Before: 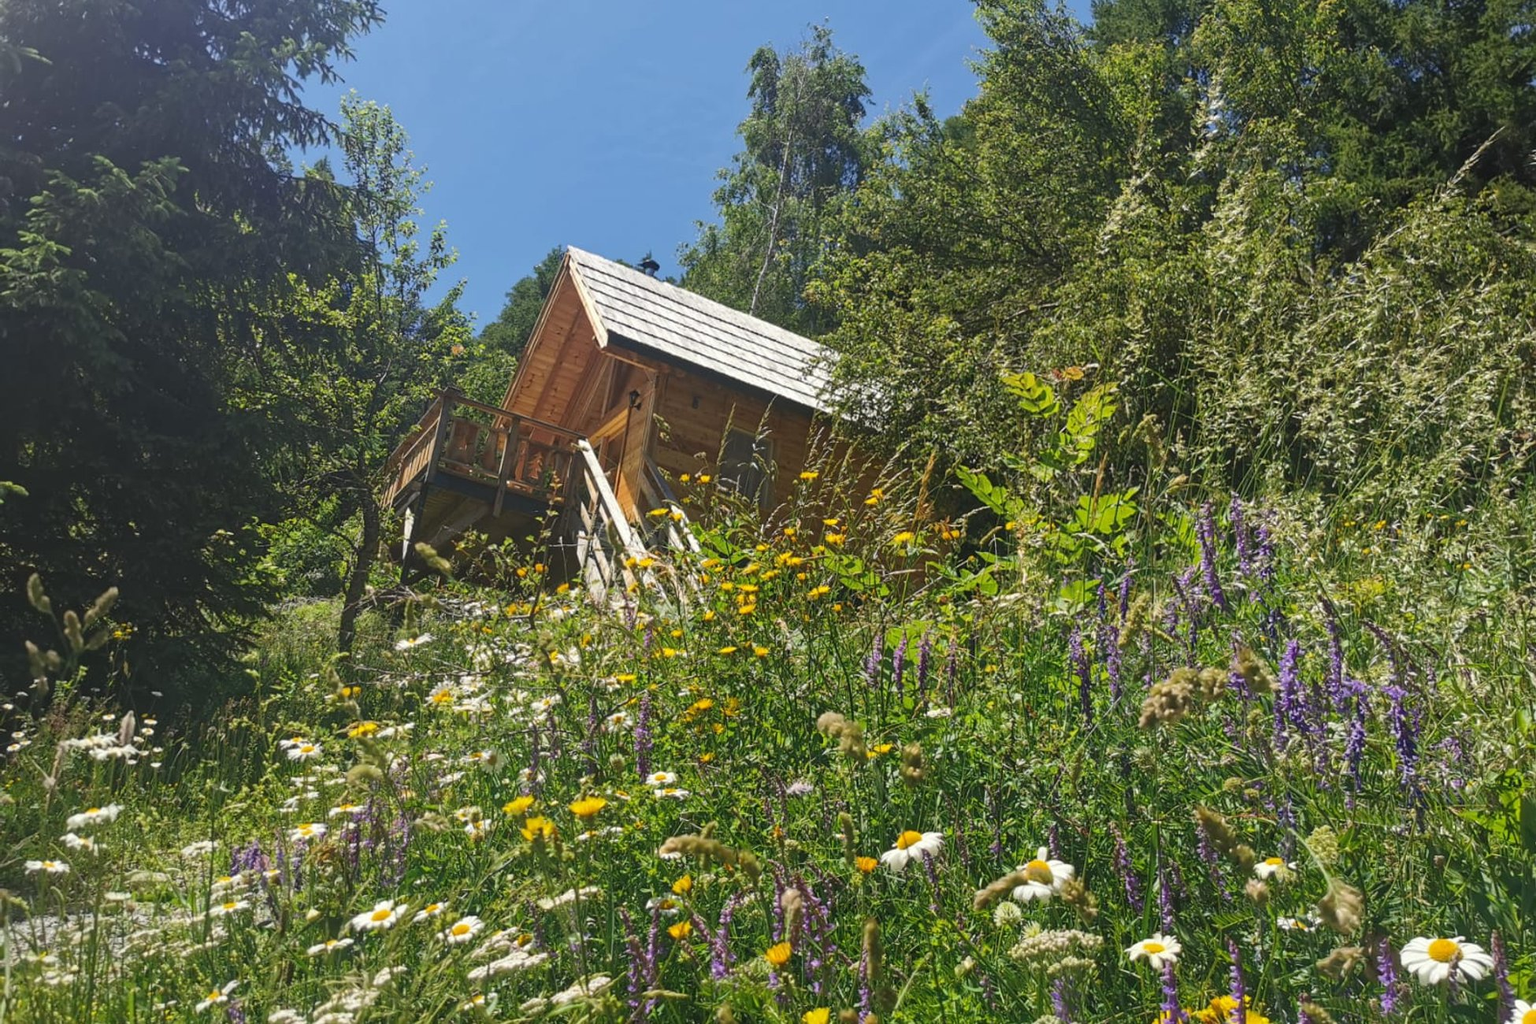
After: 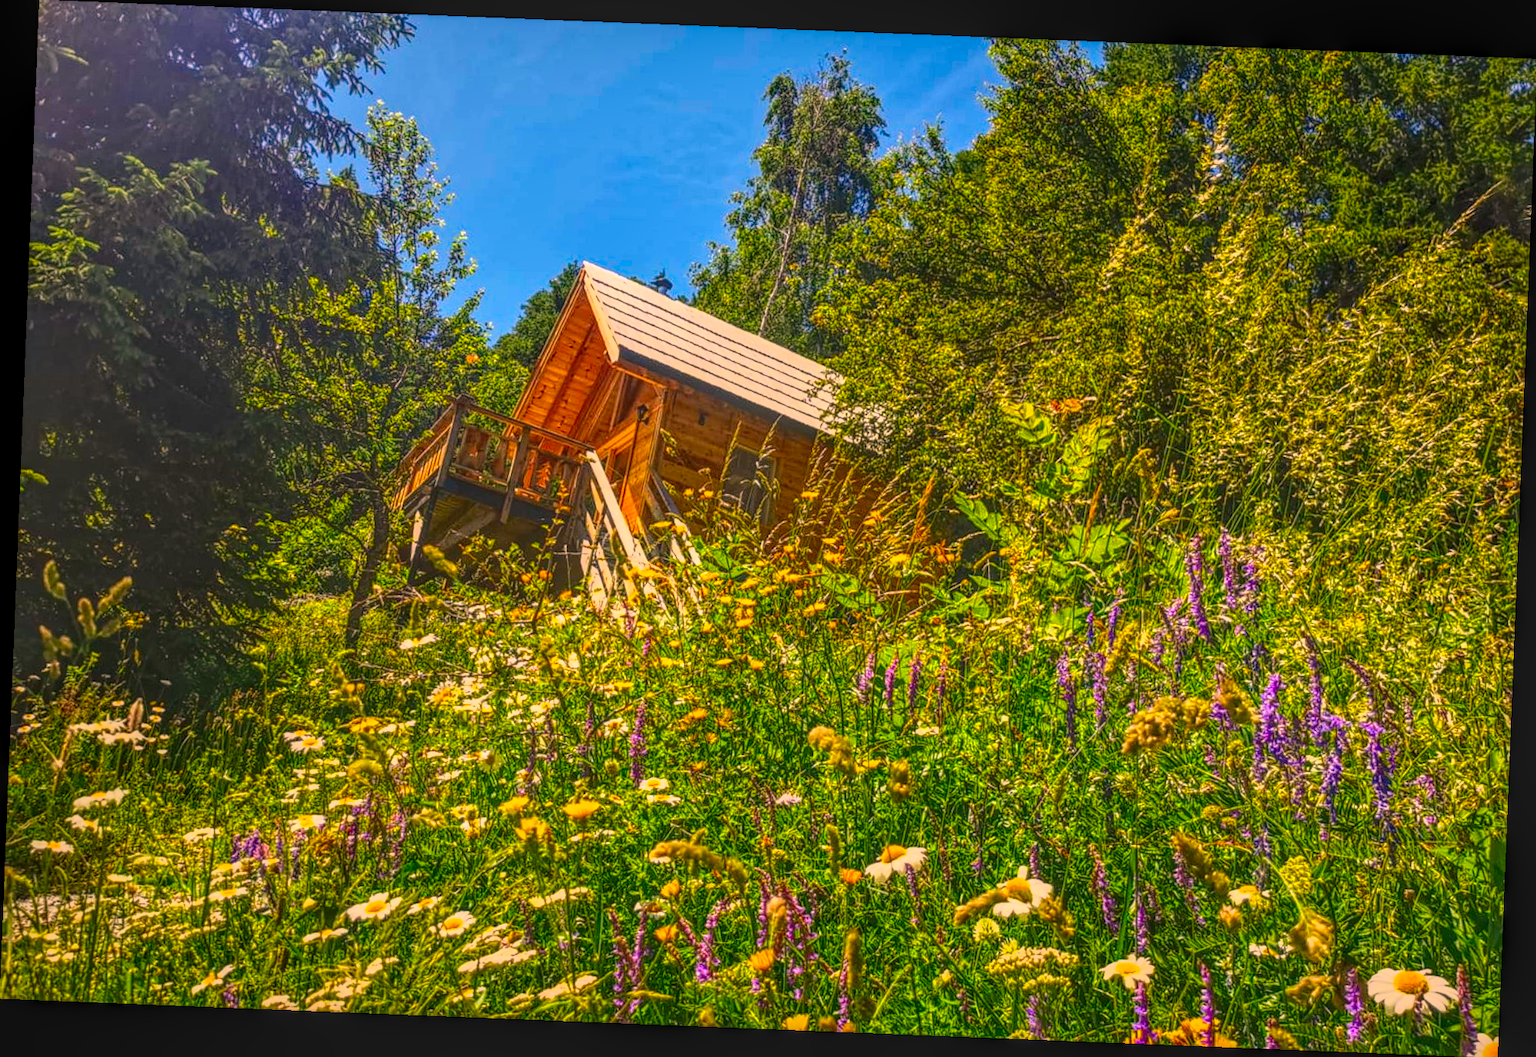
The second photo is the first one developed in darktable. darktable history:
white balance: red 1.127, blue 0.943
local contrast: highlights 20%, shadows 30%, detail 200%, midtone range 0.2
contrast brightness saturation: contrast 0.12, brightness -0.12, saturation 0.2
rotate and perspective: rotation 2.27°, automatic cropping off
exposure: black level correction 0, exposure 0.9 EV, compensate highlight preservation false
color balance rgb: linear chroma grading › global chroma 15%, perceptual saturation grading › global saturation 30%
